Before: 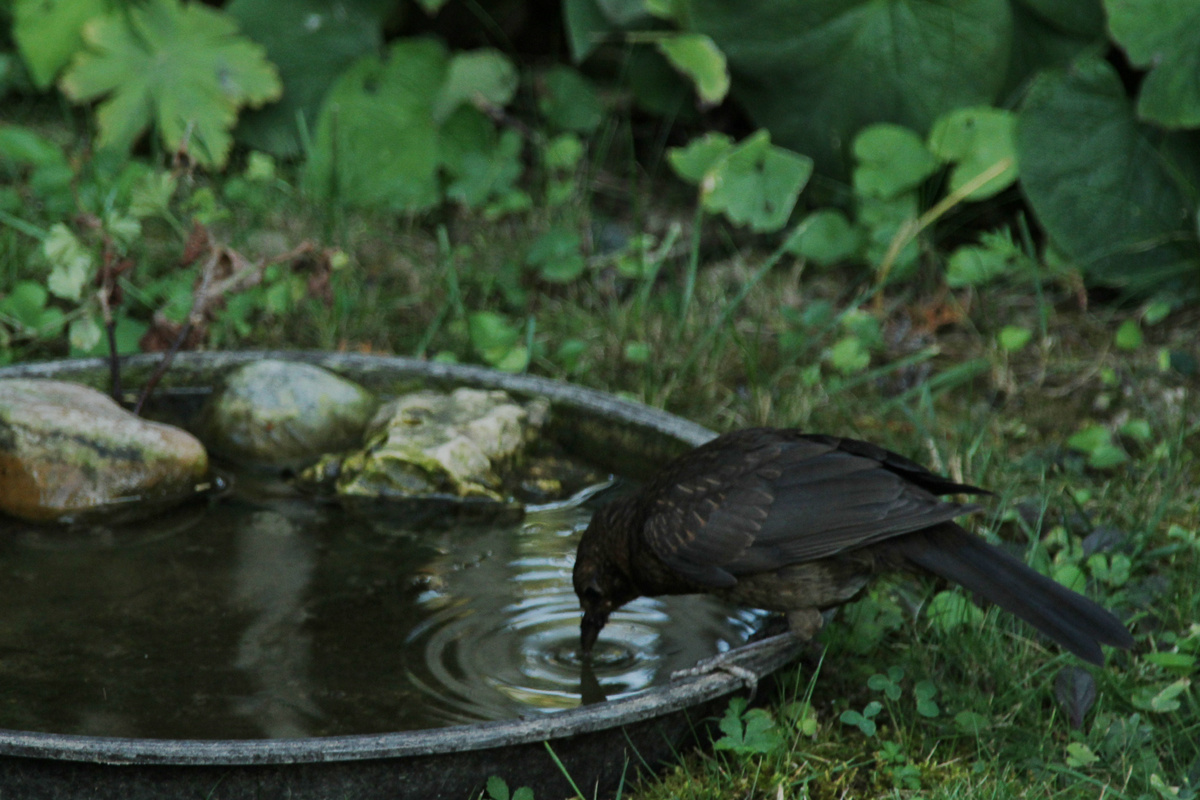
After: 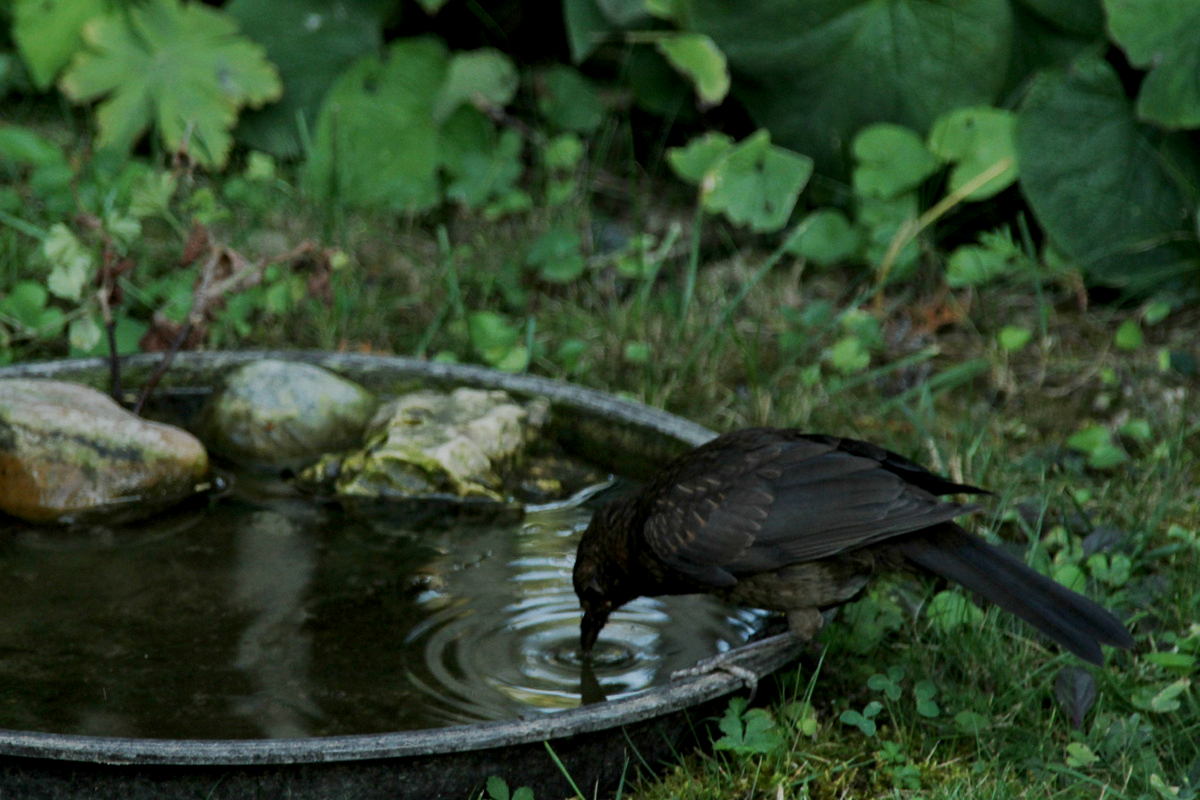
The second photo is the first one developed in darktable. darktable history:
exposure: black level correction 0.005, exposure 0.015 EV, compensate exposure bias true, compensate highlight preservation false
